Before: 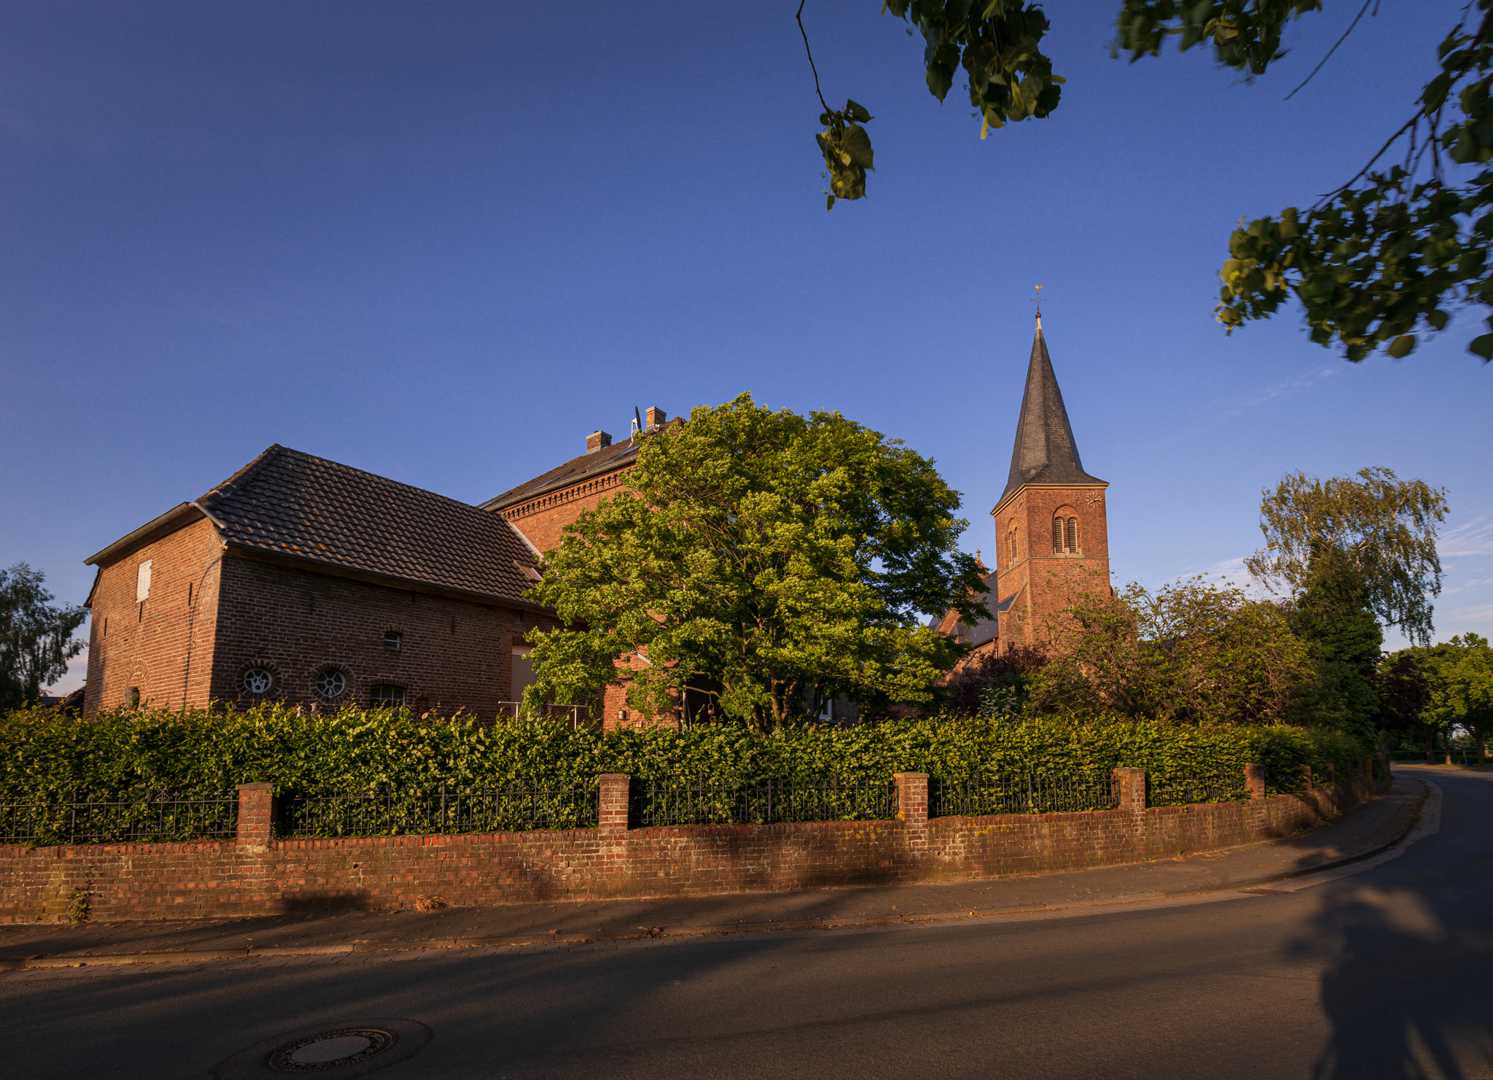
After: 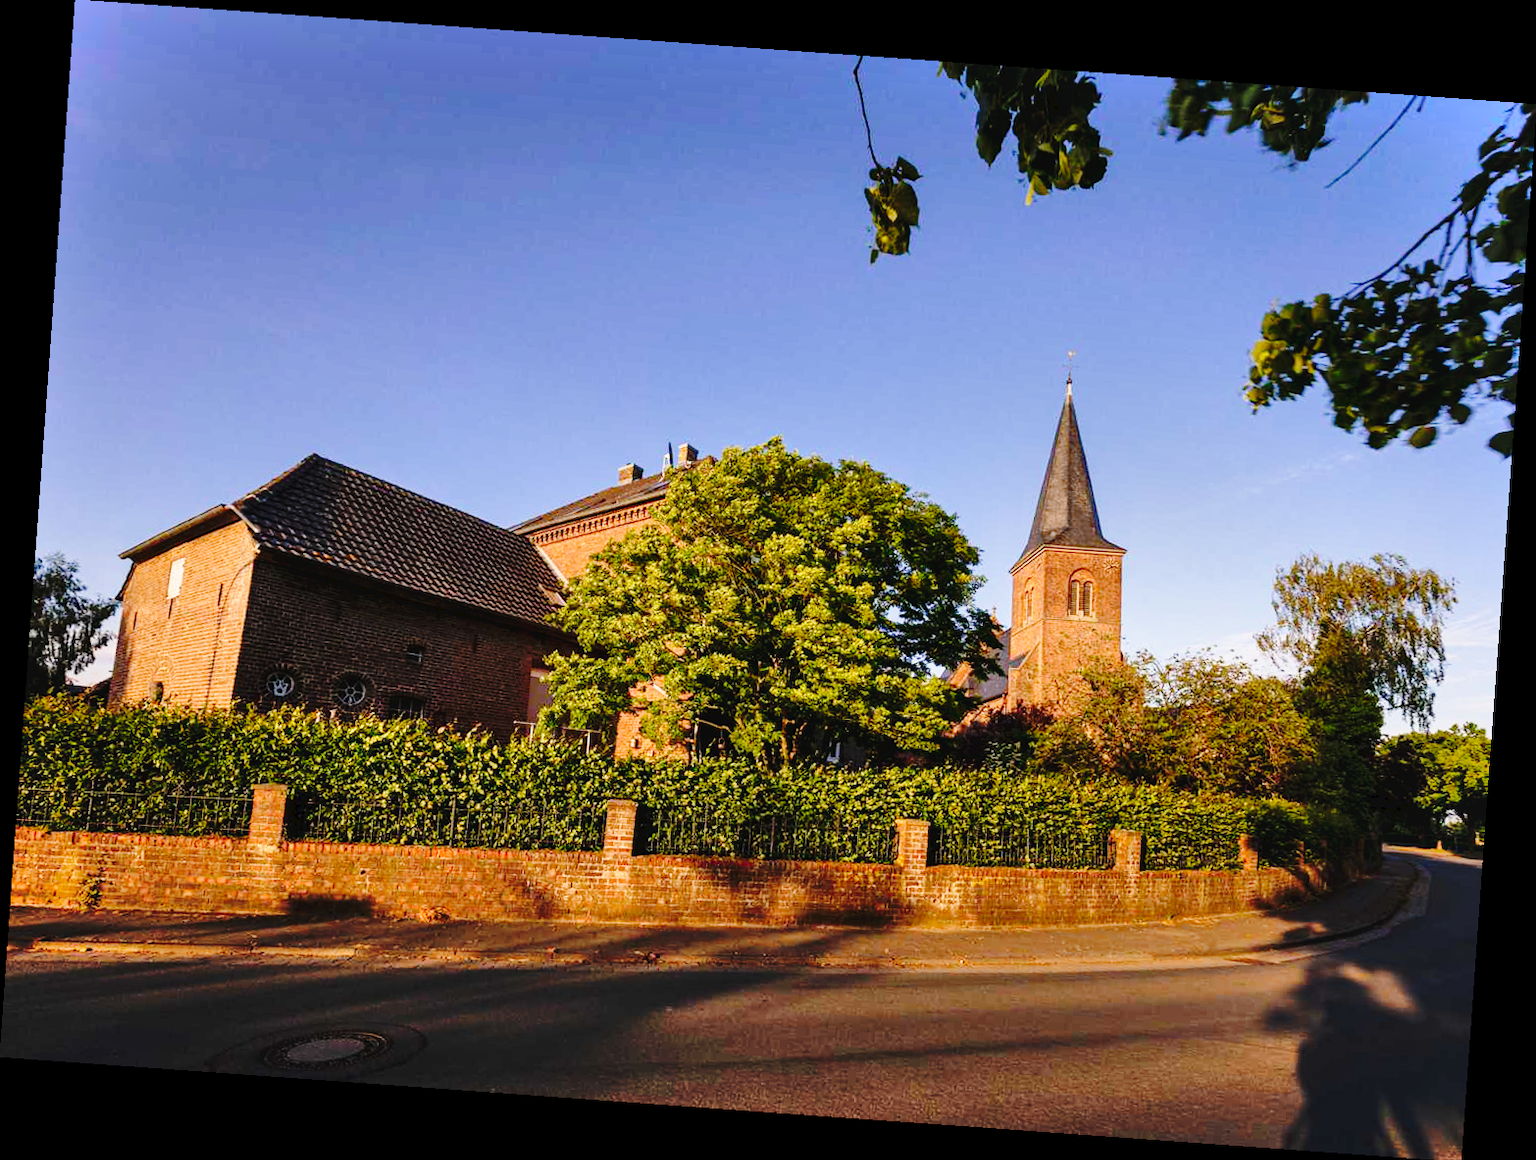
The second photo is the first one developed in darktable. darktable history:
base curve: curves: ch0 [(0, 0) (0.028, 0.03) (0.121, 0.232) (0.46, 0.748) (0.859, 0.968) (1, 1)], preserve colors none
tone curve: curves: ch0 [(0, 0) (0.003, 0.031) (0.011, 0.031) (0.025, 0.03) (0.044, 0.035) (0.069, 0.054) (0.1, 0.081) (0.136, 0.11) (0.177, 0.147) (0.224, 0.209) (0.277, 0.283) (0.335, 0.369) (0.399, 0.44) (0.468, 0.517) (0.543, 0.601) (0.623, 0.684) (0.709, 0.766) (0.801, 0.846) (0.898, 0.927) (1, 1)], preserve colors none
shadows and highlights: radius 118.69, shadows 42.21, highlights -61.56, soften with gaussian
rotate and perspective: rotation 4.1°, automatic cropping off
